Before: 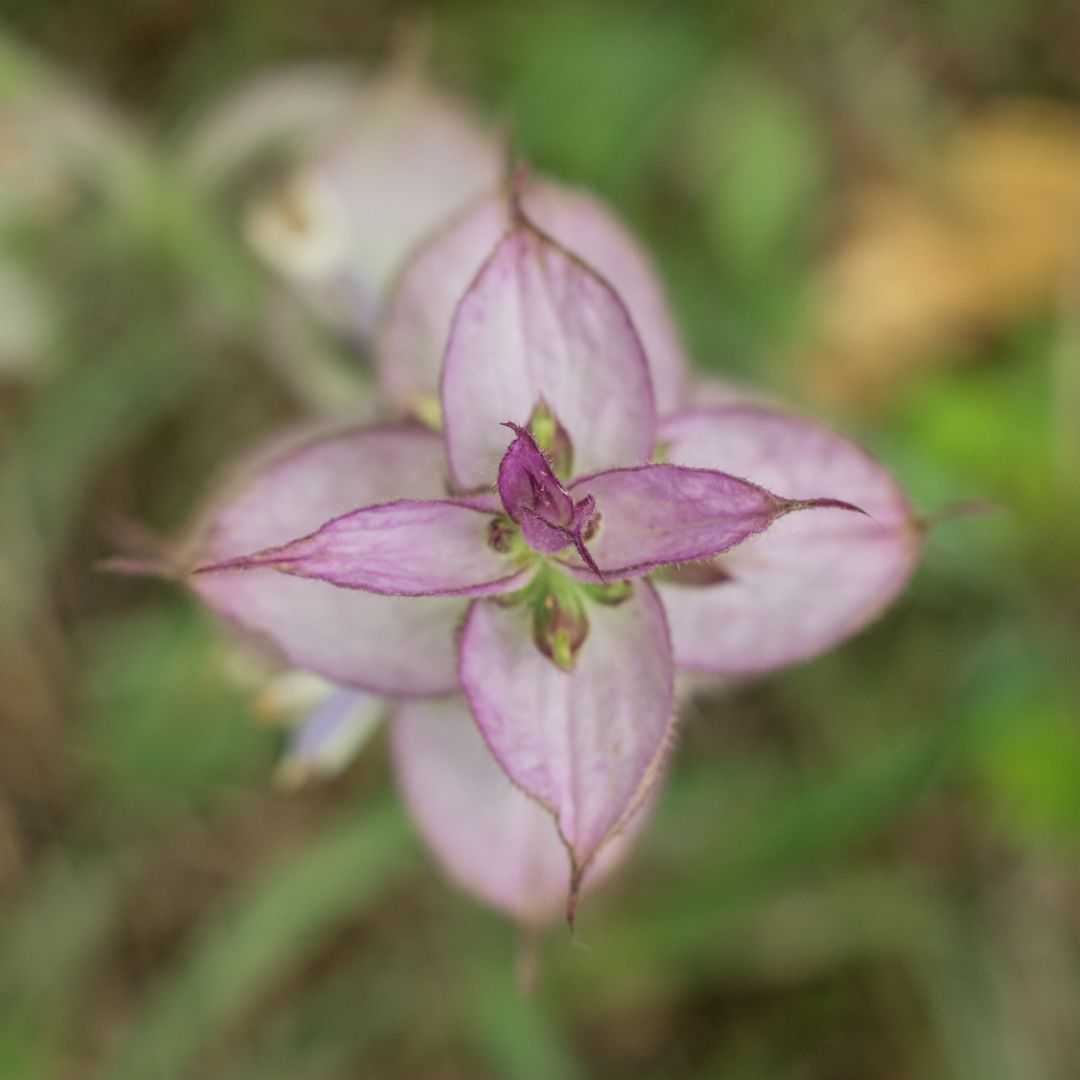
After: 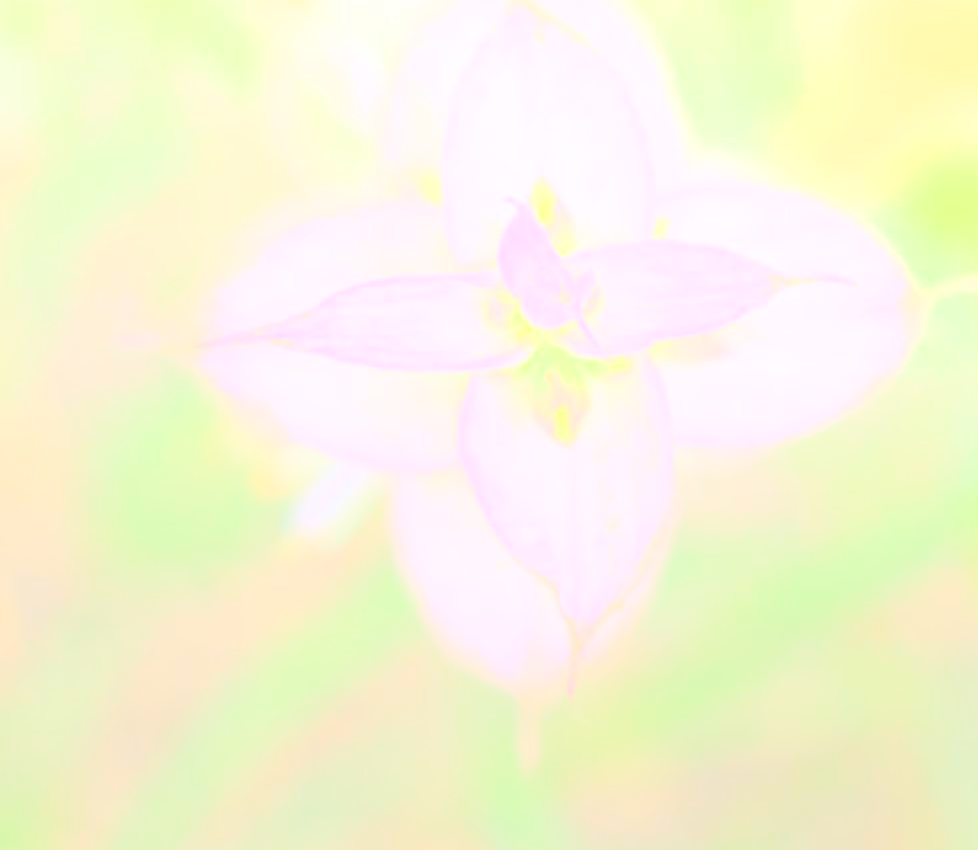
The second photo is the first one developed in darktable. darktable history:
bloom: size 85%, threshold 5%, strength 85%
crop: top 20.916%, right 9.437%, bottom 0.316%
